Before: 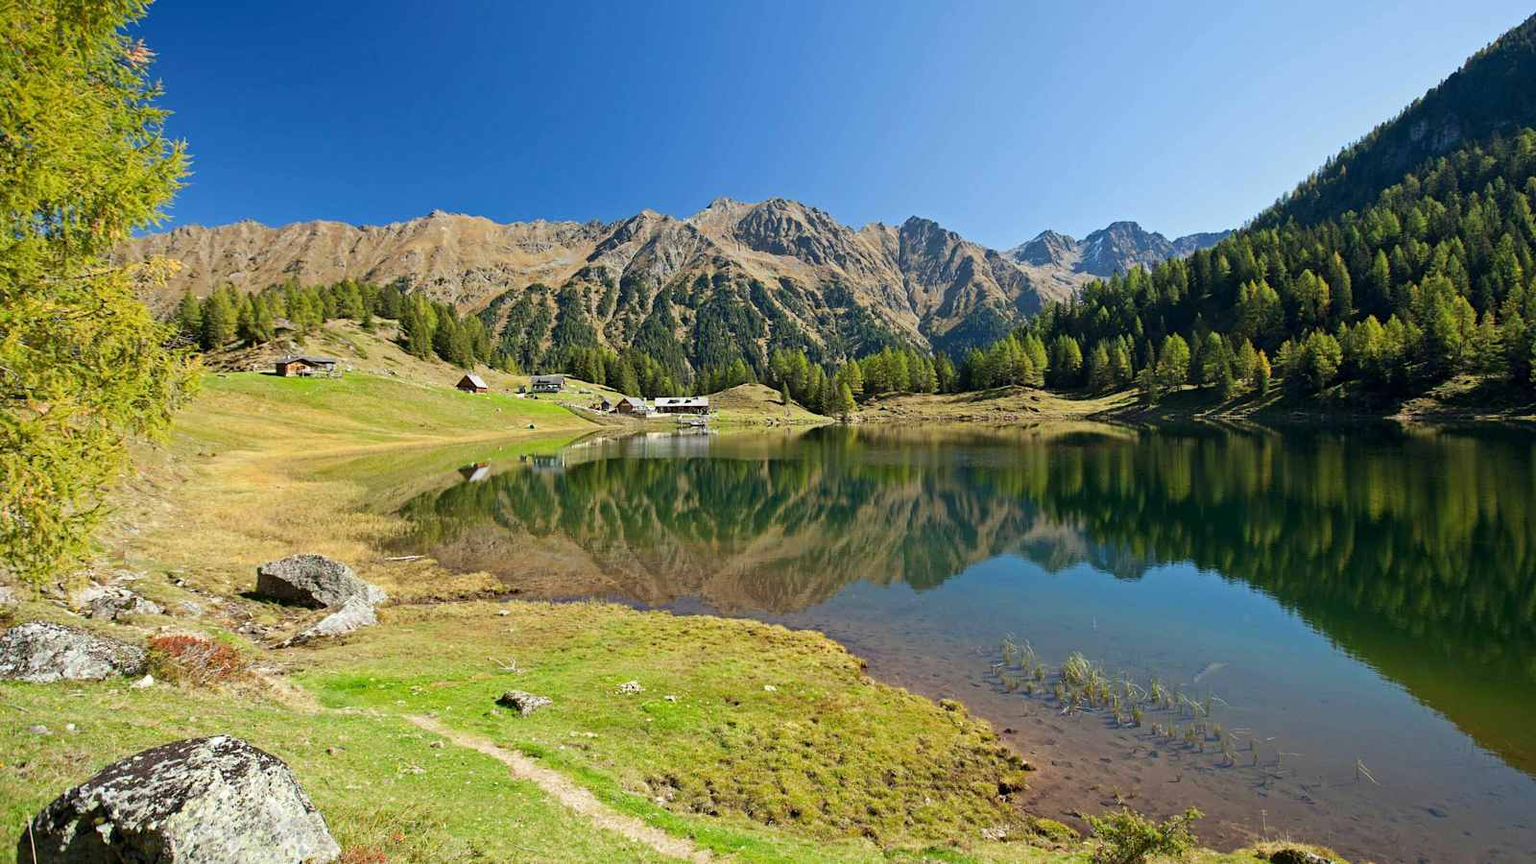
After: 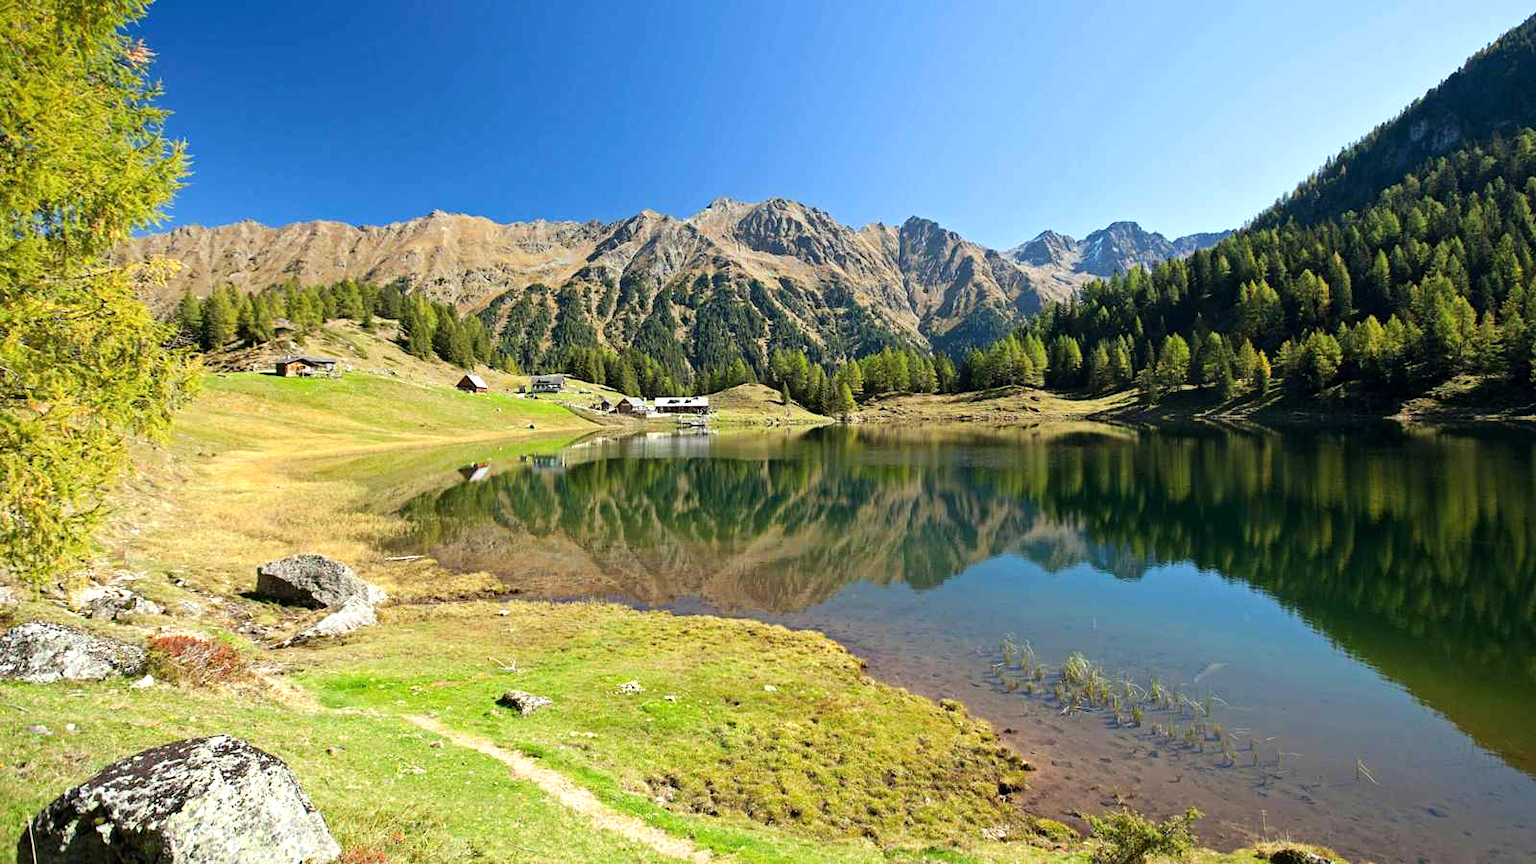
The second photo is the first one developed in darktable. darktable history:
tone equalizer: -8 EV -0.447 EV, -7 EV -0.371 EV, -6 EV -0.341 EV, -5 EV -0.198 EV, -3 EV 0.213 EV, -2 EV 0.343 EV, -1 EV 0.413 EV, +0 EV 0.402 EV, smoothing 1
